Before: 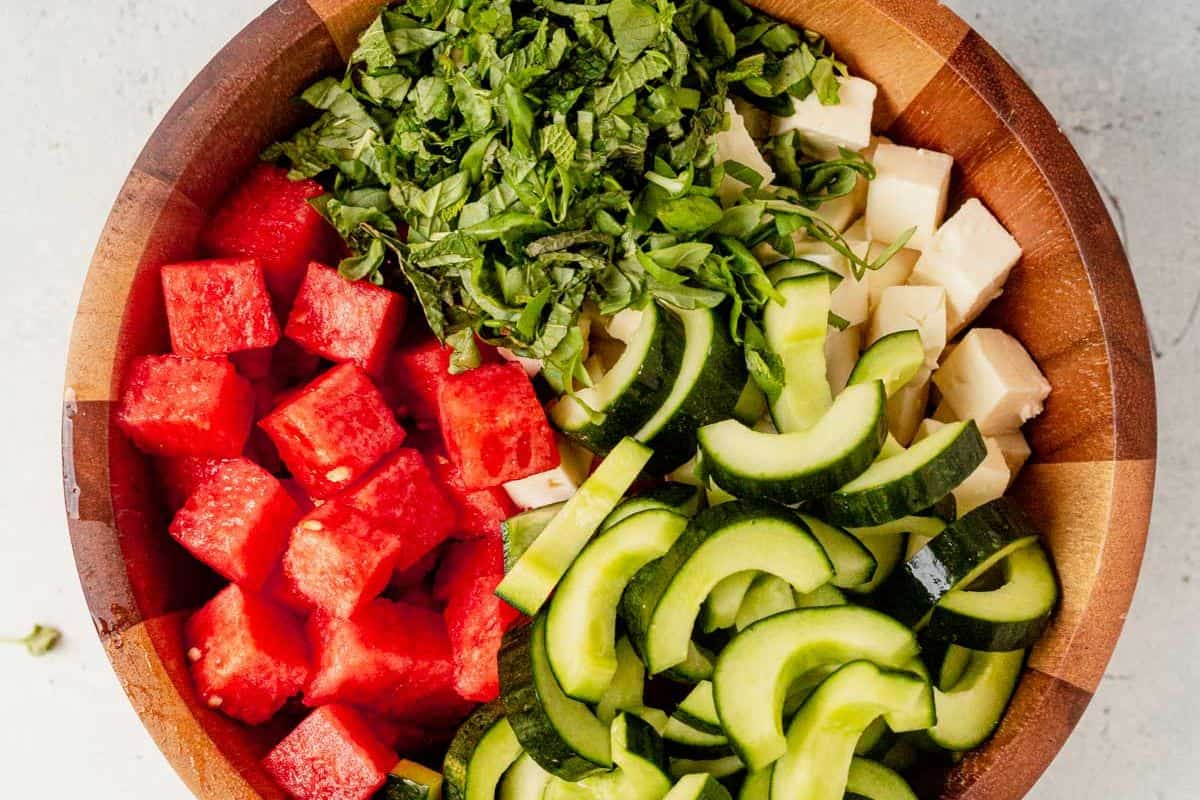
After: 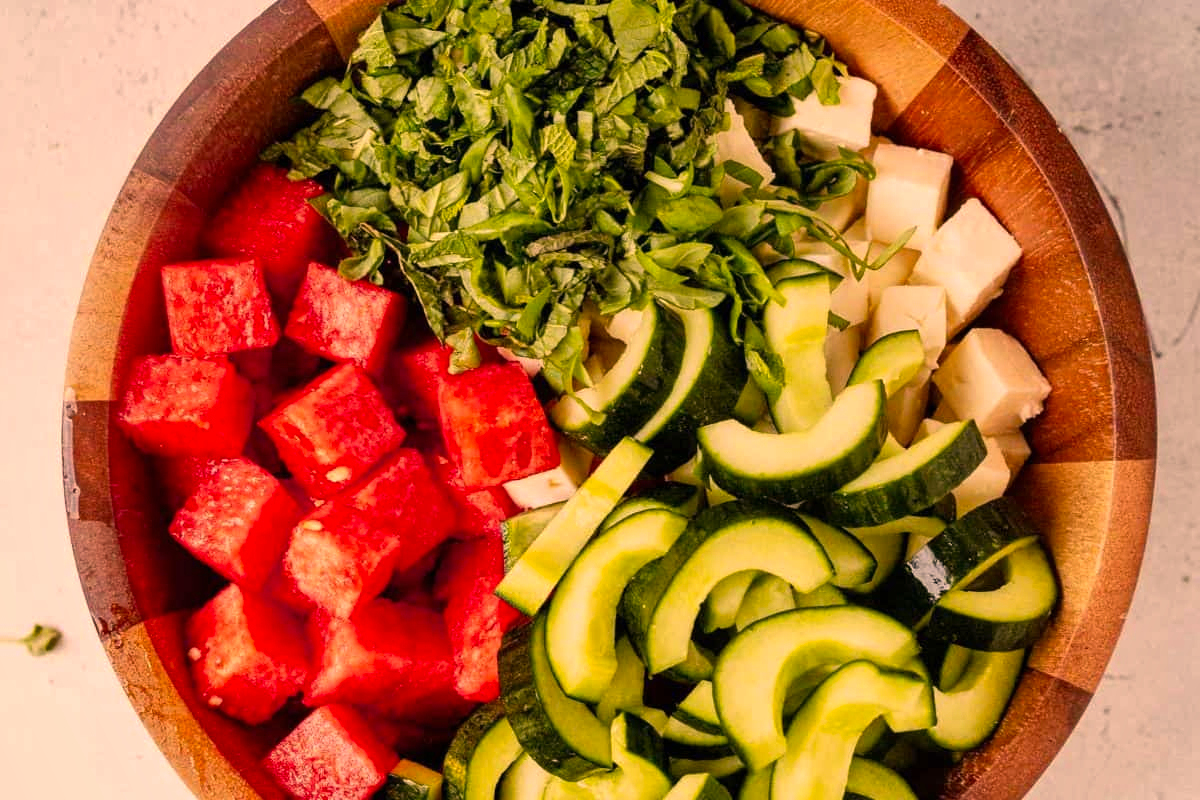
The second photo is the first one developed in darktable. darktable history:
shadows and highlights: soften with gaussian
color correction: highlights a* 17.88, highlights b* 18.79
